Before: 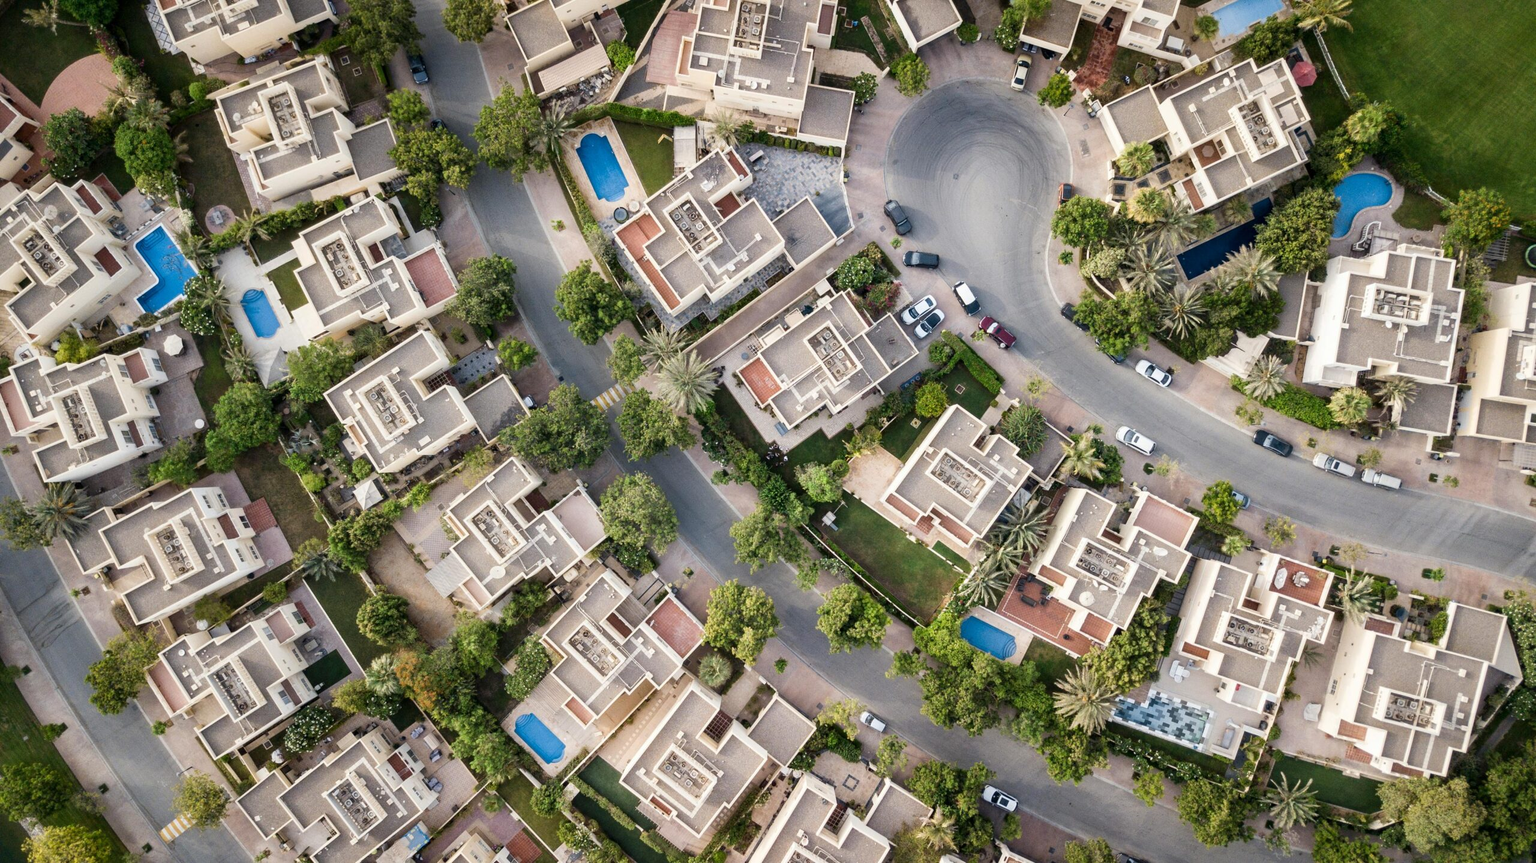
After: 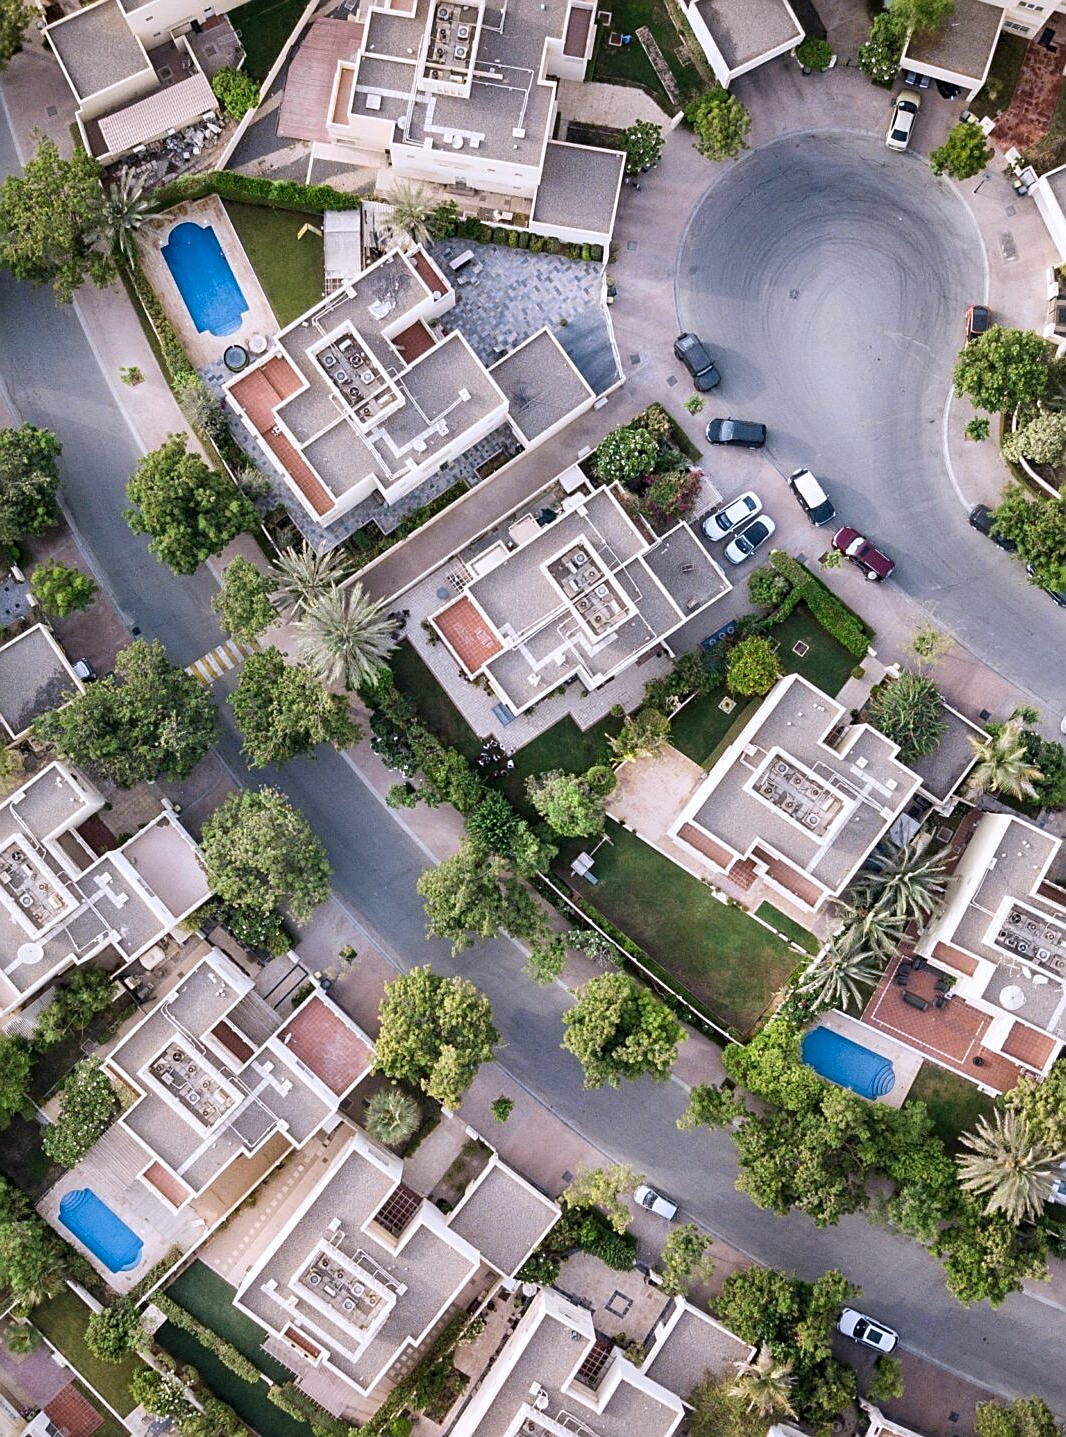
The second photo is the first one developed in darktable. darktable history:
sharpen: on, module defaults
crop: left 31.229%, right 27.105%
white balance: red 1.009, blue 1.027
color calibration: illuminant as shot in camera, x 0.358, y 0.373, temperature 4628.91 K
